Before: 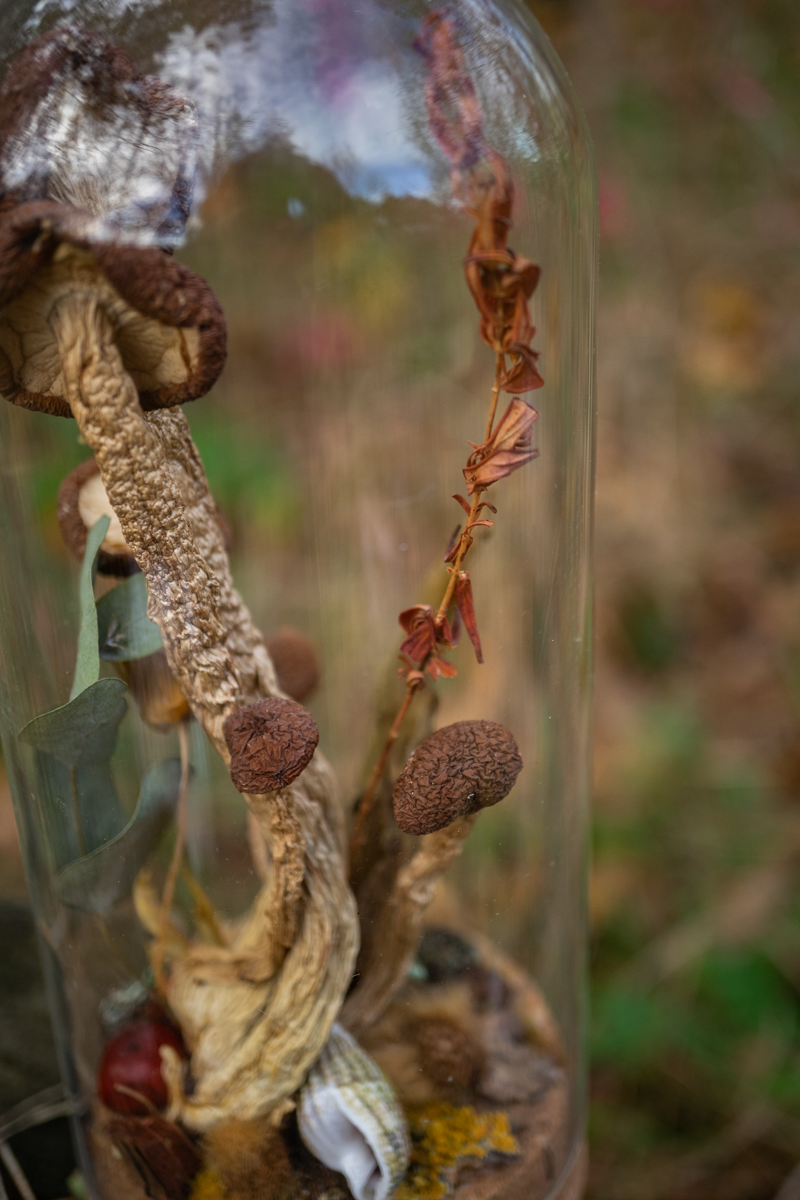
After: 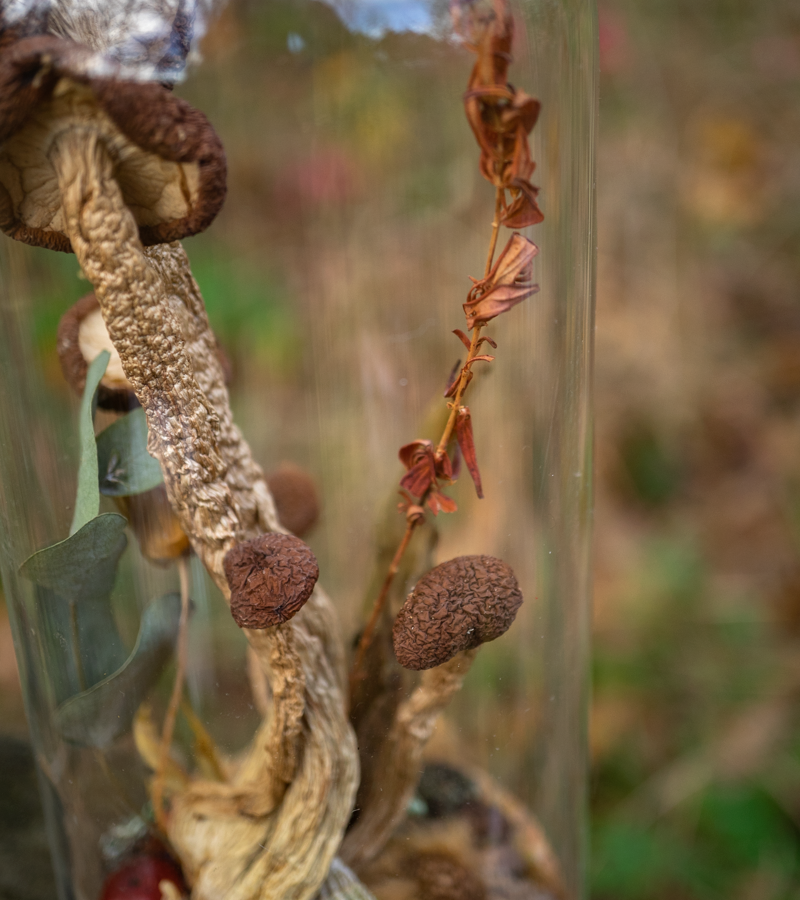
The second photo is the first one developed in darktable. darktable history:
crop: top 13.819%, bottom 11.169%
exposure: exposure 0.258 EV, compensate highlight preservation false
